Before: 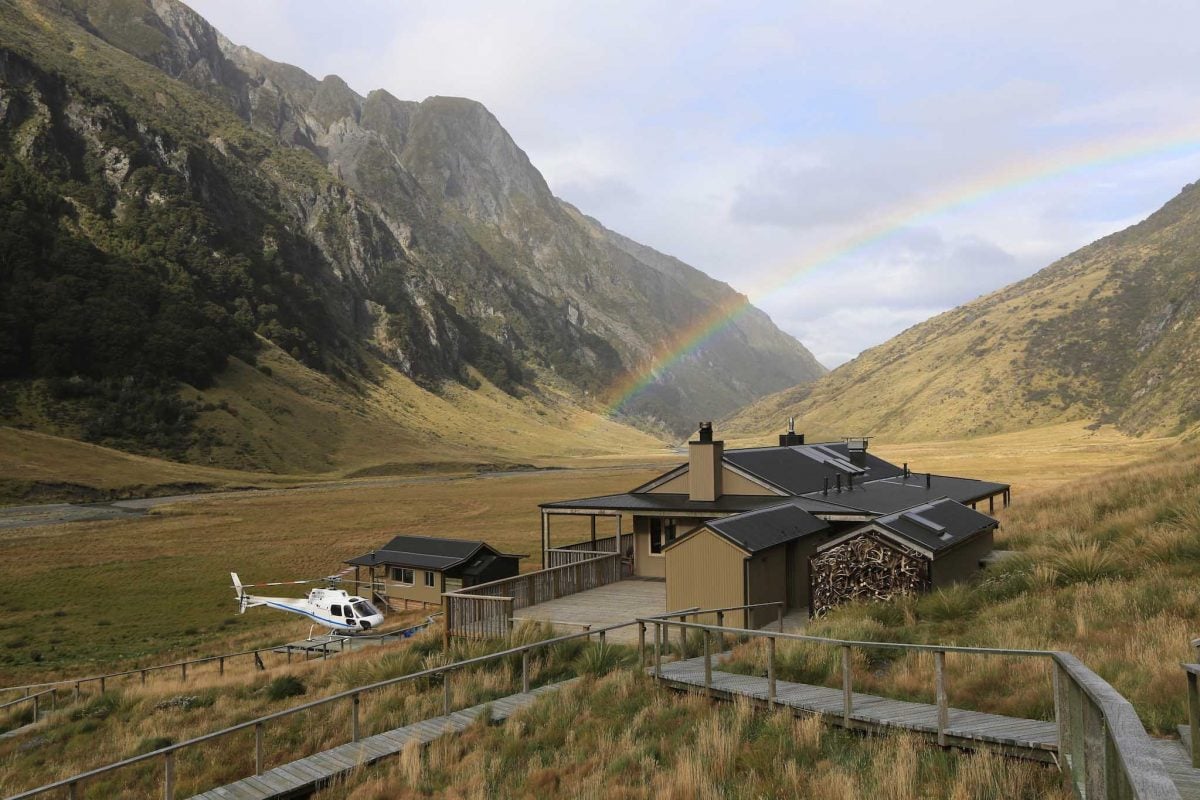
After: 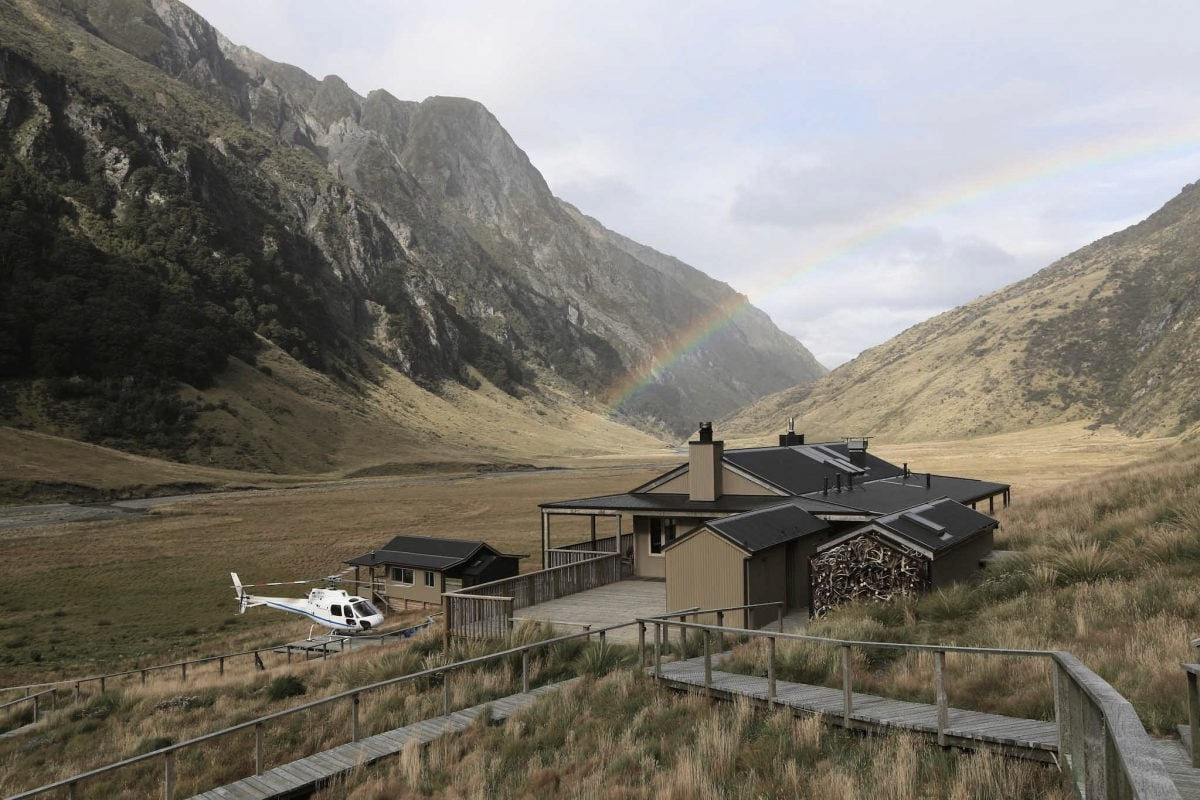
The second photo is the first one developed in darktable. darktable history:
contrast brightness saturation: contrast 0.102, saturation -0.367
